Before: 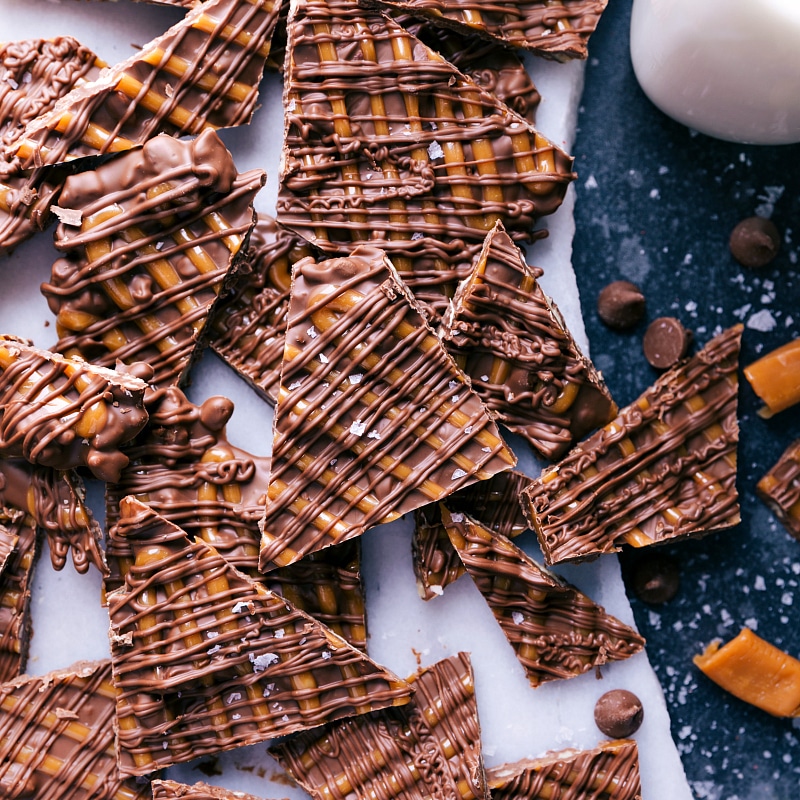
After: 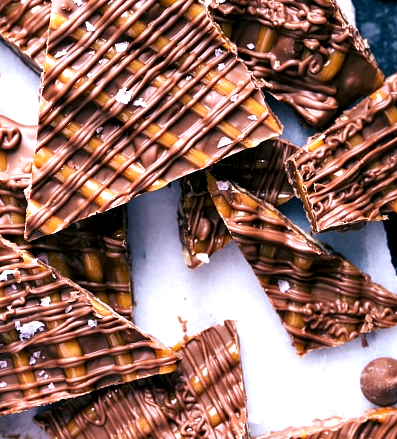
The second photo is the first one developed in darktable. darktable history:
crop: left 29.36%, top 41.504%, right 20.94%, bottom 3.508%
local contrast: mode bilateral grid, contrast 31, coarseness 25, midtone range 0.2
levels: mode automatic, white 90.72%, levels [0.026, 0.507, 0.987]
